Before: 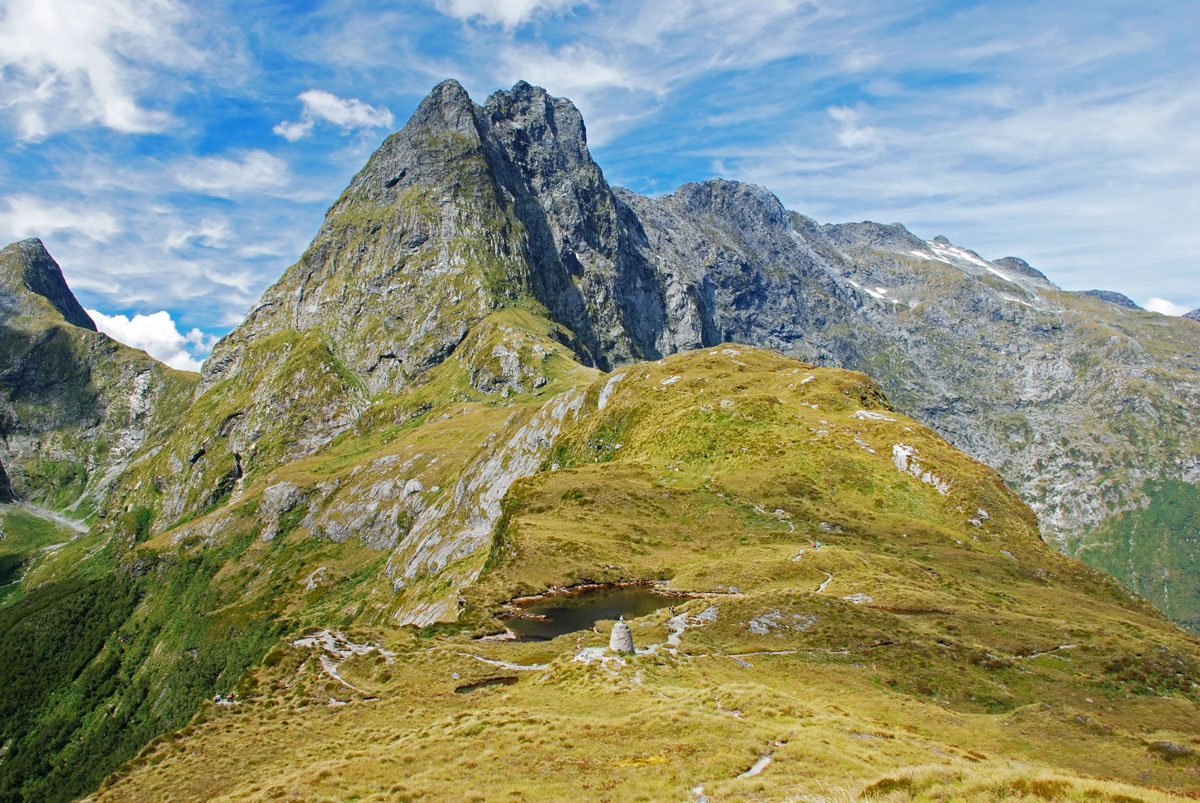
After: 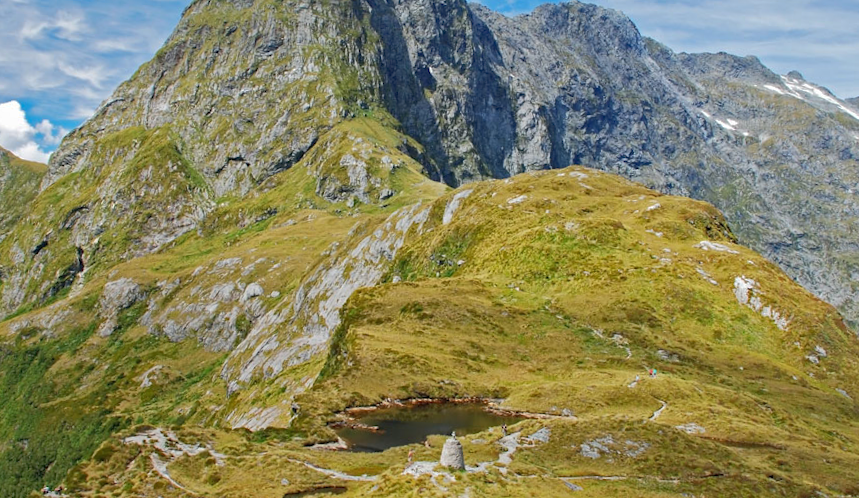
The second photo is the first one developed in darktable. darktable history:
crop and rotate: angle -3.37°, left 9.79%, top 20.73%, right 12.42%, bottom 11.82%
shadows and highlights: on, module defaults
